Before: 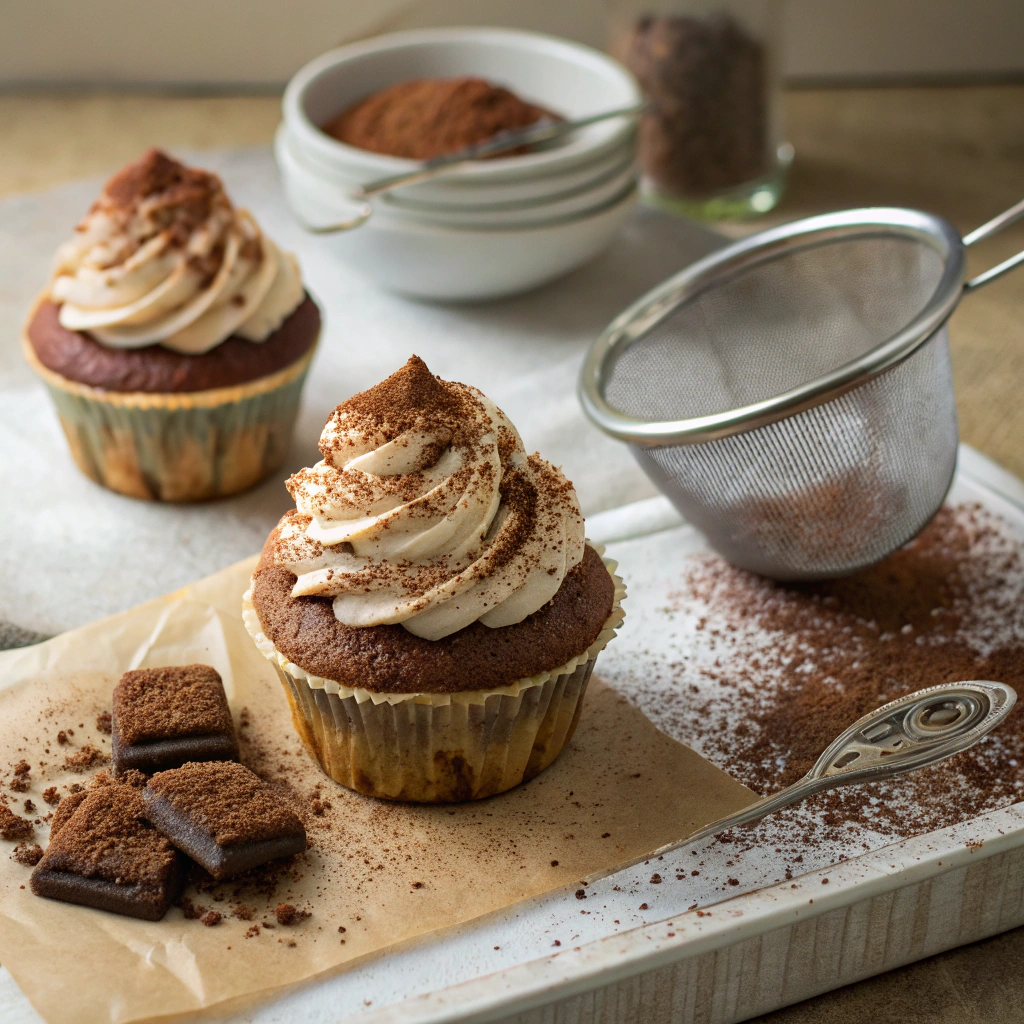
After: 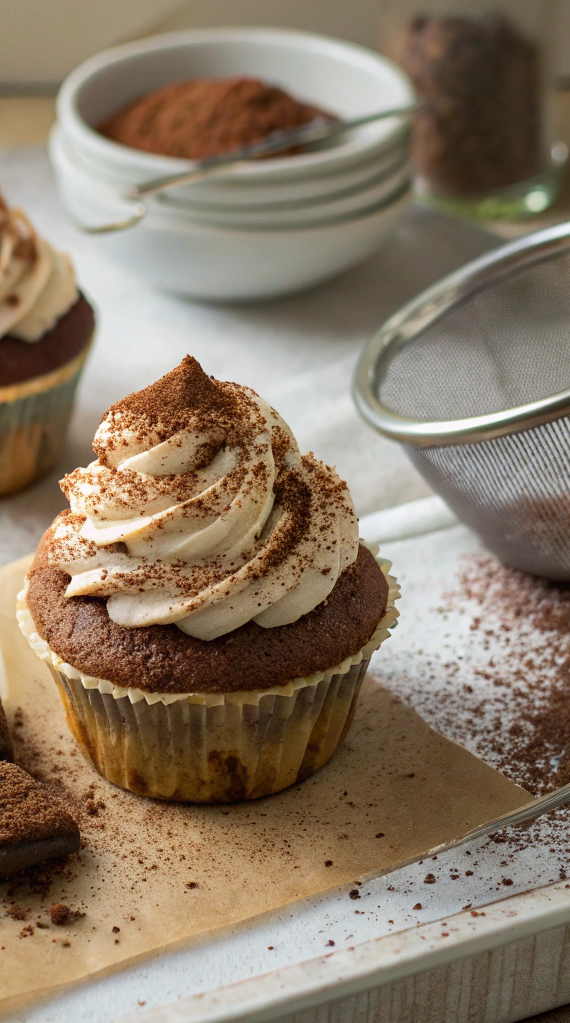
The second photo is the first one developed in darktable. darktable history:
crop: left 22.135%, right 22.146%, bottom 0.003%
exposure: exposure -0.021 EV, compensate highlight preservation false
